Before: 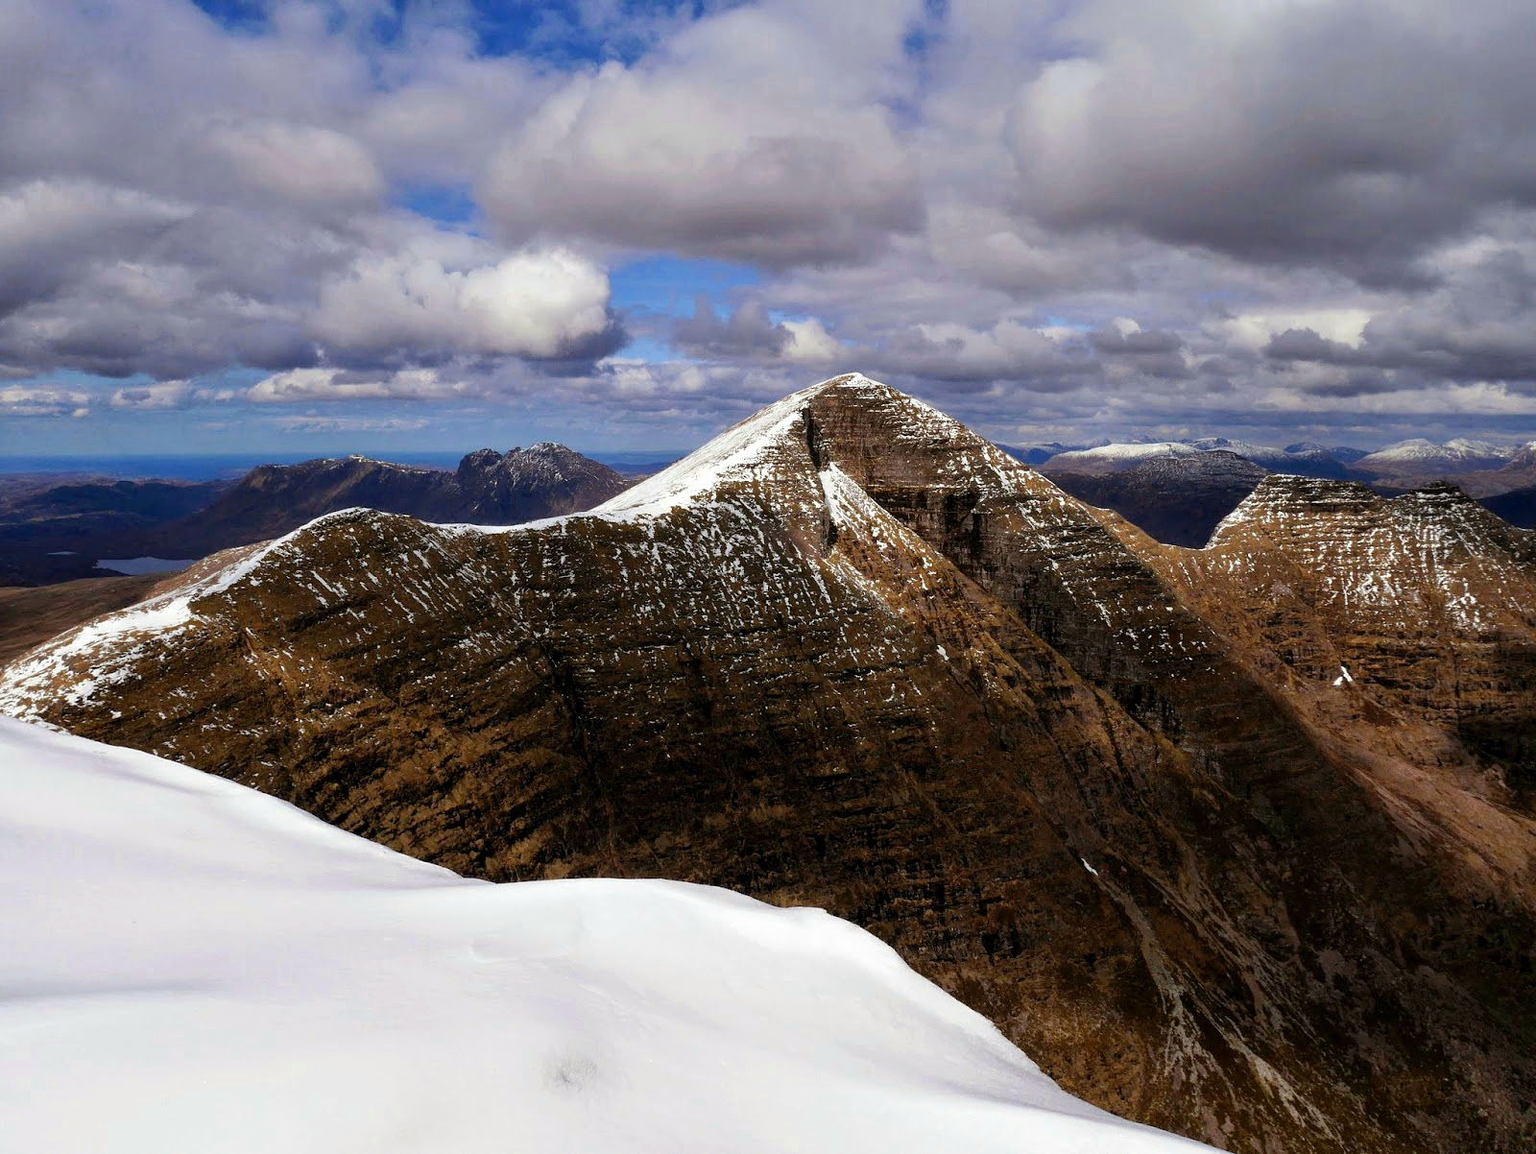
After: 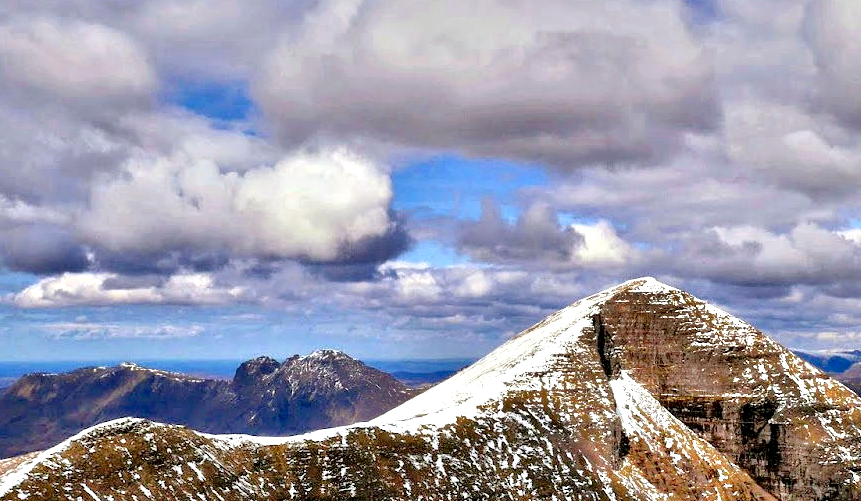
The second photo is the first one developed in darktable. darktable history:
tone equalizer: -8 EV 1.99 EV, -7 EV 1.96 EV, -6 EV 1.96 EV, -5 EV 1.99 EV, -4 EV 2 EV, -3 EV 1.48 EV, -2 EV 0.971 EV, -1 EV 0.511 EV
crop: left 15.194%, top 9.29%, right 30.972%, bottom 48.986%
contrast equalizer: y [[0.6 ×6], [0.55 ×6], [0 ×6], [0 ×6], [0 ×6]]
